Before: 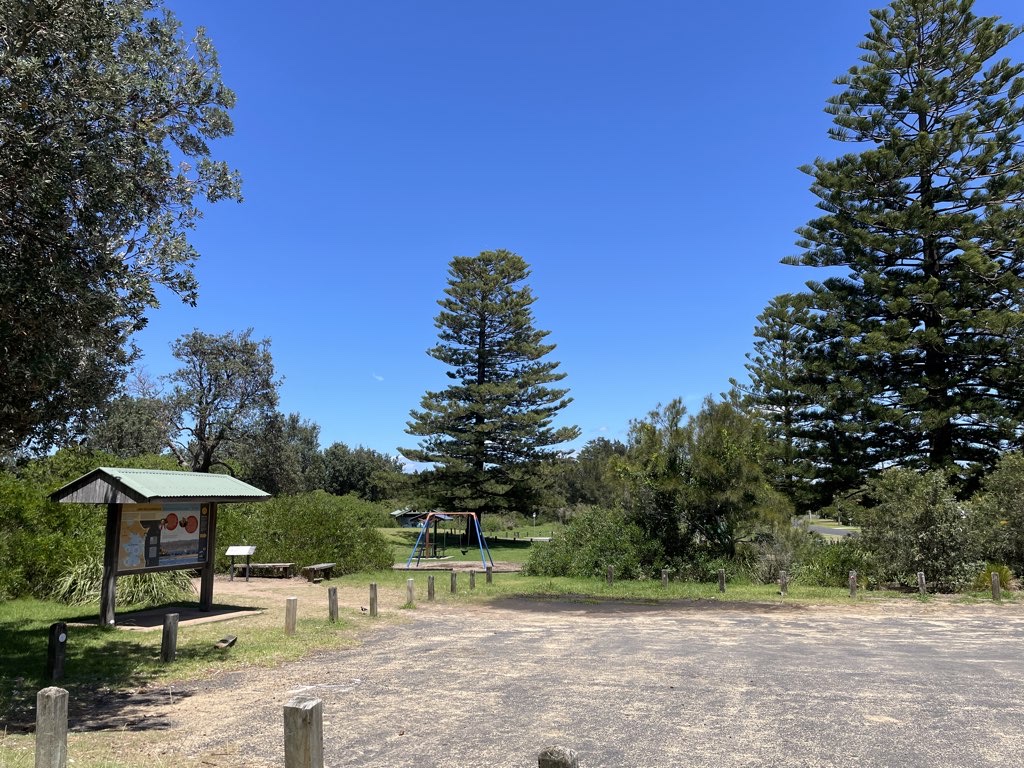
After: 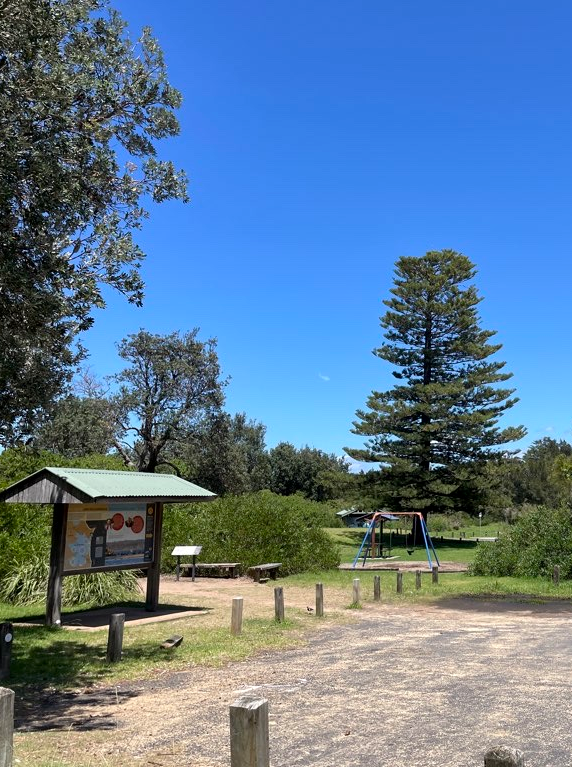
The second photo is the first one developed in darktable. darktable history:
crop: left 5.302%, right 38.819%
local contrast: mode bilateral grid, contrast 19, coarseness 49, detail 119%, midtone range 0.2
